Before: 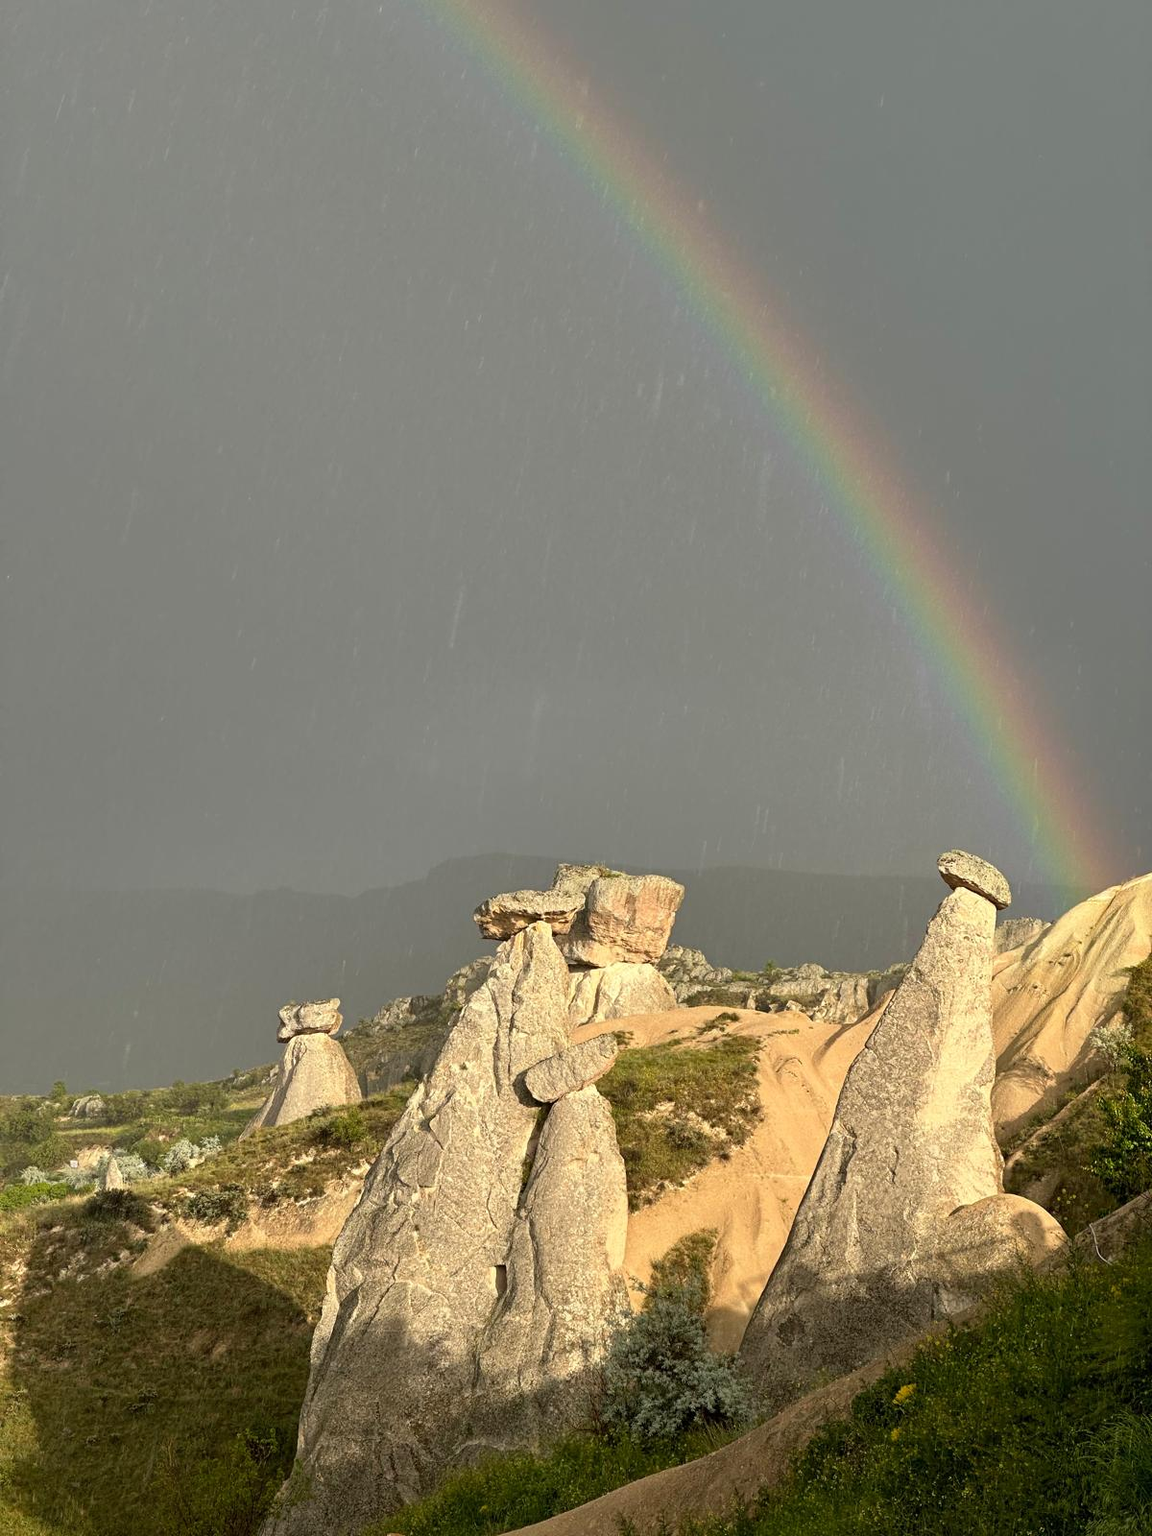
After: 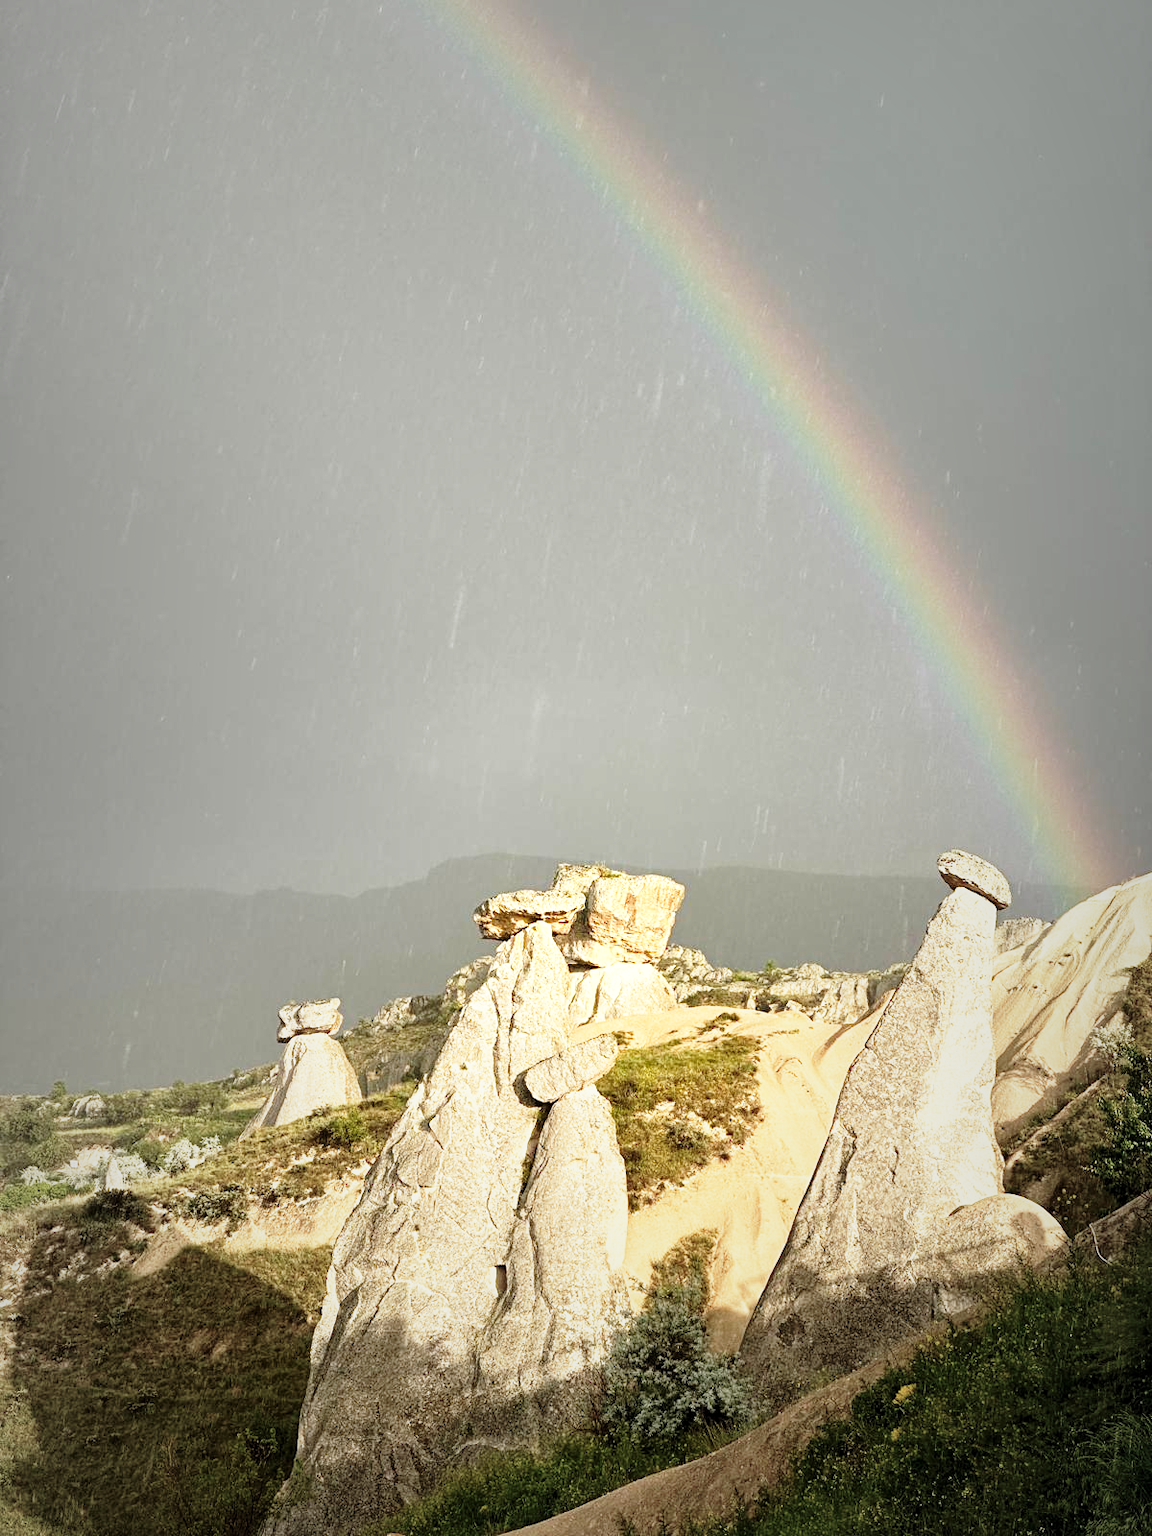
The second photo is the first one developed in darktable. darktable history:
base curve: curves: ch0 [(0, 0) (0.026, 0.03) (0.109, 0.232) (0.351, 0.748) (0.669, 0.968) (1, 1)], preserve colors none
vignetting: fall-off start 18.07%, fall-off radius 136.65%, width/height ratio 0.617, shape 0.599, unbound false
local contrast: highlights 103%, shadows 102%, detail 119%, midtone range 0.2
